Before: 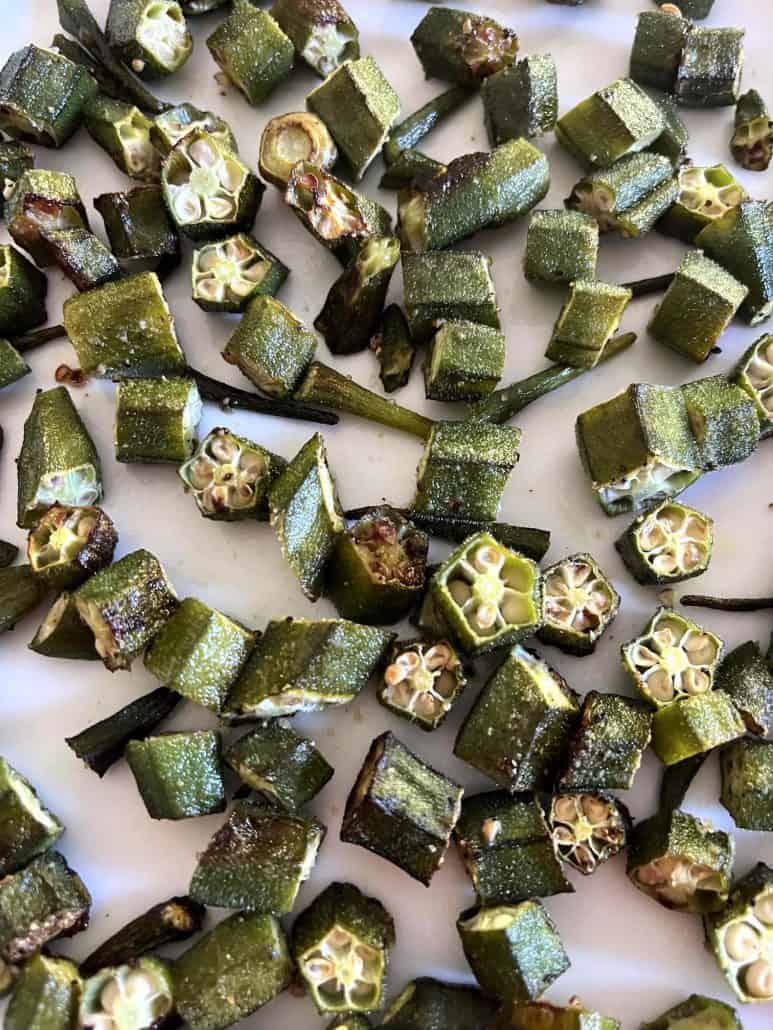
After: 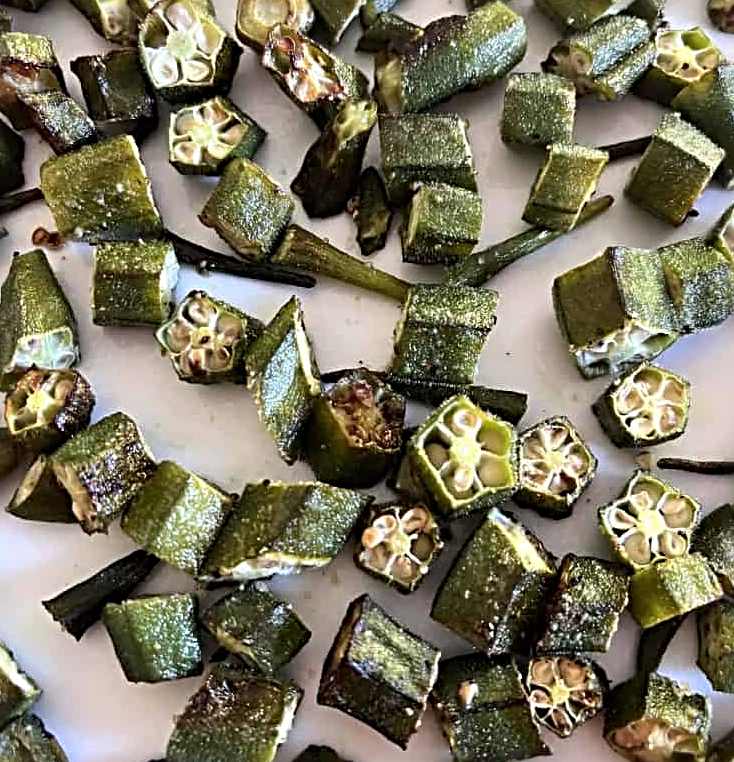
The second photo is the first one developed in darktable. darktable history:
crop and rotate: left 2.991%, top 13.302%, right 1.981%, bottom 12.636%
sharpen: radius 4
